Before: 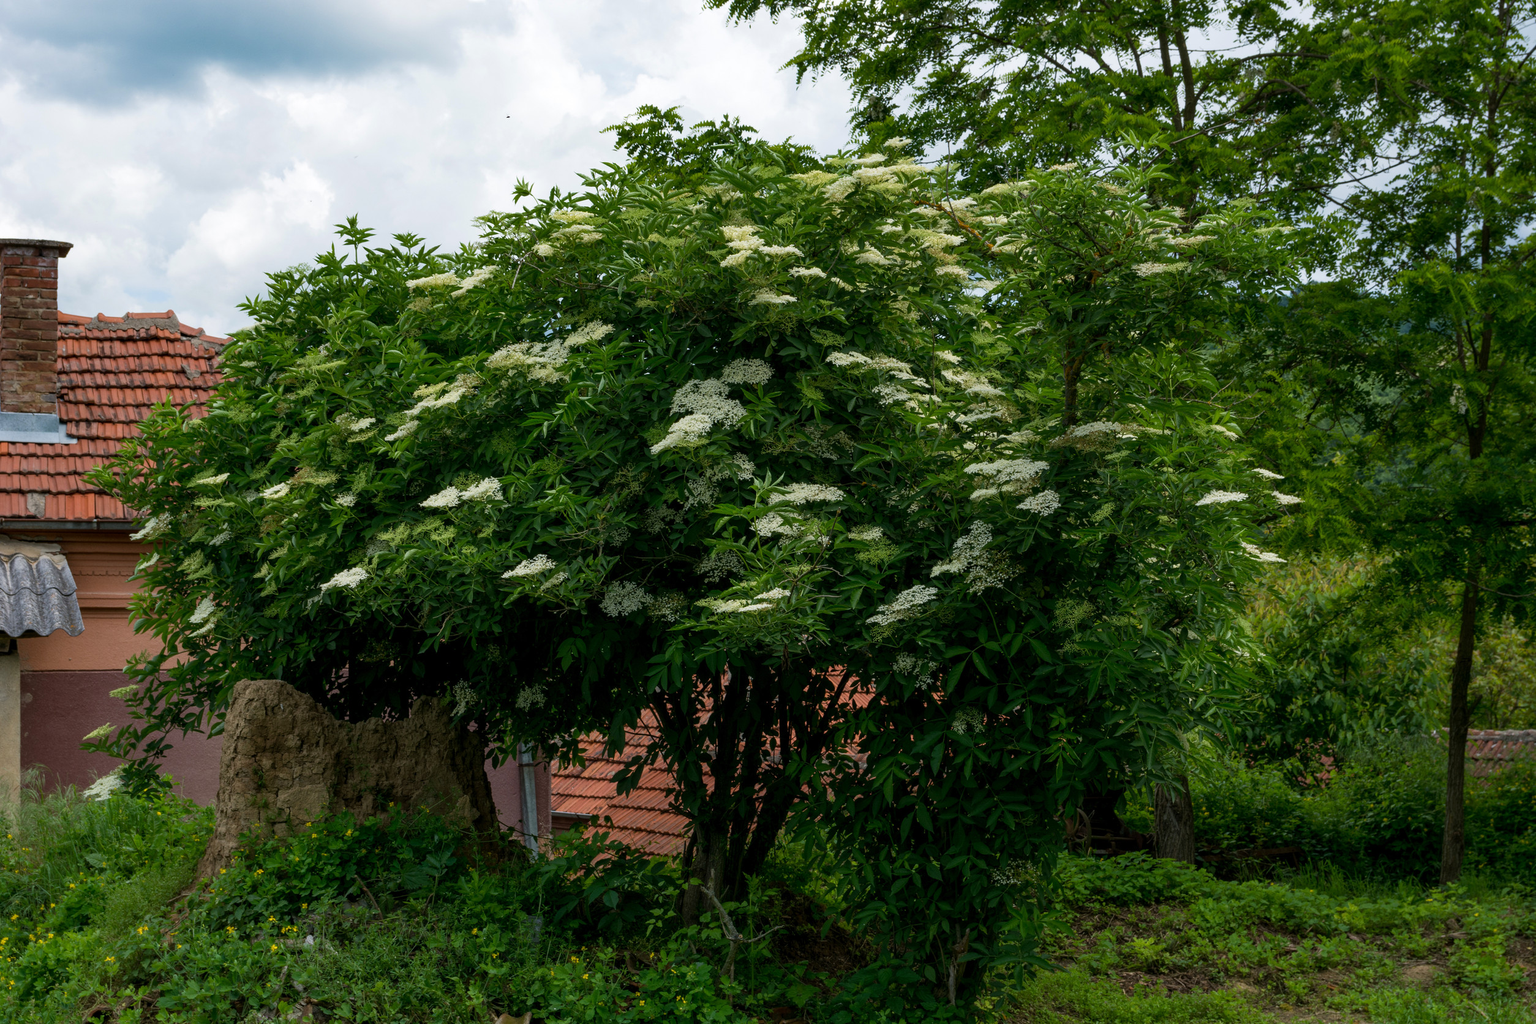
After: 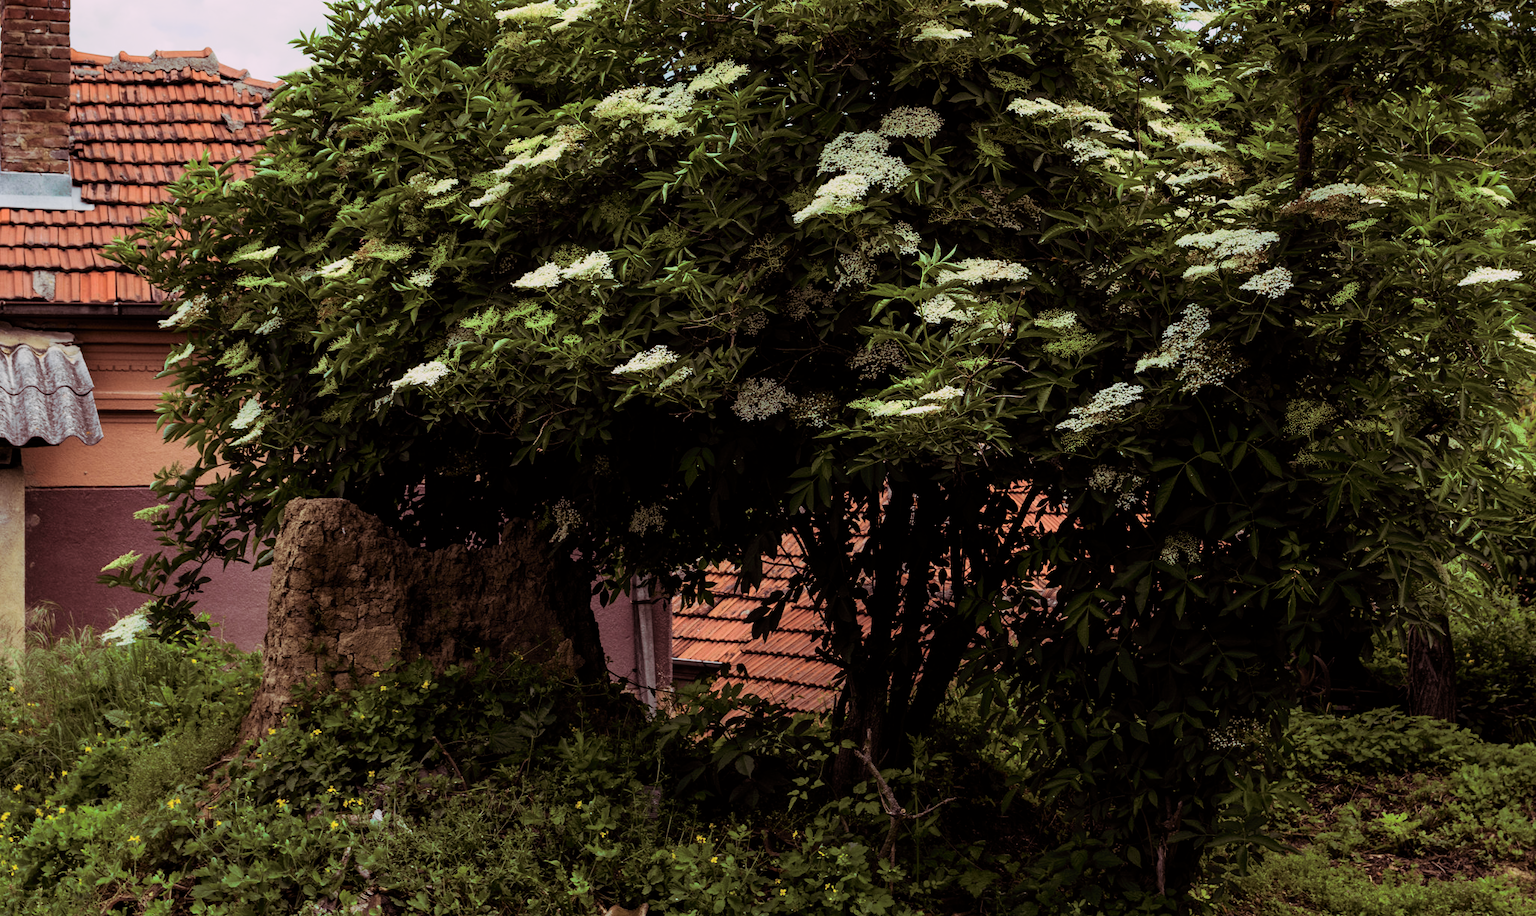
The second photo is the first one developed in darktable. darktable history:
split-toning: highlights › hue 298.8°, highlights › saturation 0.73, compress 41.76%
tone curve: curves: ch0 [(0, 0) (0.055, 0.05) (0.258, 0.287) (0.434, 0.526) (0.517, 0.648) (0.745, 0.874) (1, 1)]; ch1 [(0, 0) (0.346, 0.307) (0.418, 0.383) (0.46, 0.439) (0.482, 0.493) (0.502, 0.503) (0.517, 0.514) (0.55, 0.561) (0.588, 0.603) (0.646, 0.688) (1, 1)]; ch2 [(0, 0) (0.346, 0.34) (0.431, 0.45) (0.485, 0.499) (0.5, 0.503) (0.527, 0.525) (0.545, 0.562) (0.679, 0.706) (1, 1)], color space Lab, independent channels, preserve colors none
filmic rgb: black relative exposure -7.65 EV, white relative exposure 4.56 EV, hardness 3.61
crop: top 26.531%, right 17.959%
